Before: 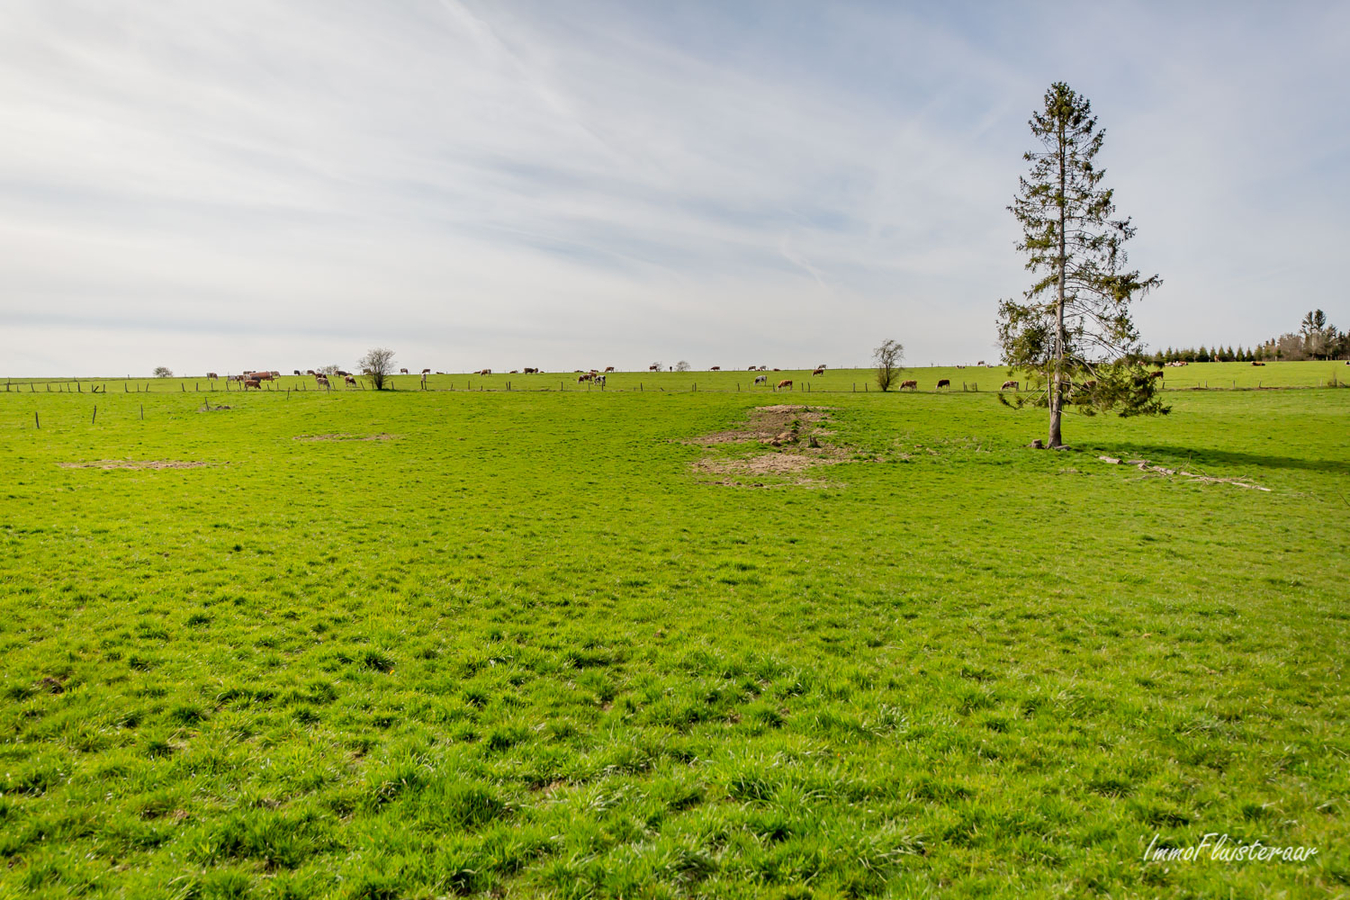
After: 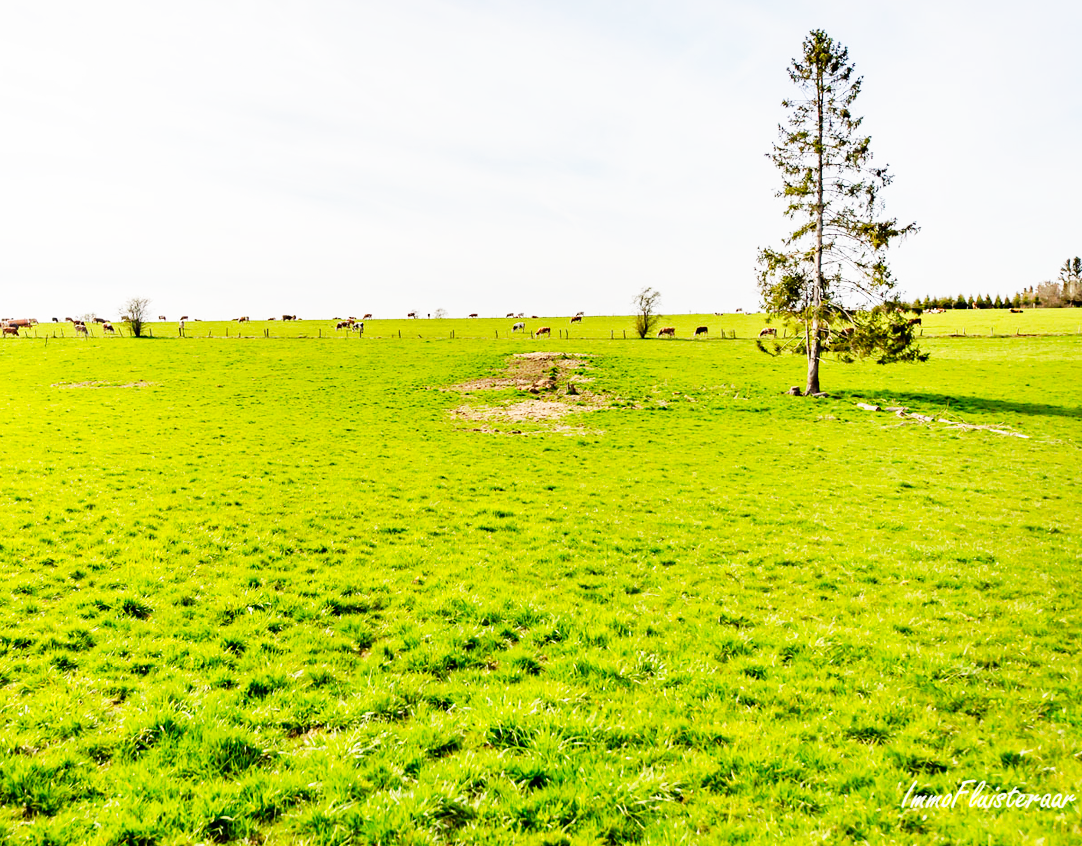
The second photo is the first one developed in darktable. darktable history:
base curve: curves: ch0 [(0, 0) (0.007, 0.004) (0.027, 0.03) (0.046, 0.07) (0.207, 0.54) (0.442, 0.872) (0.673, 0.972) (1, 1)], preserve colors none
crop and rotate: left 18.072%, top 5.927%, right 1.759%
